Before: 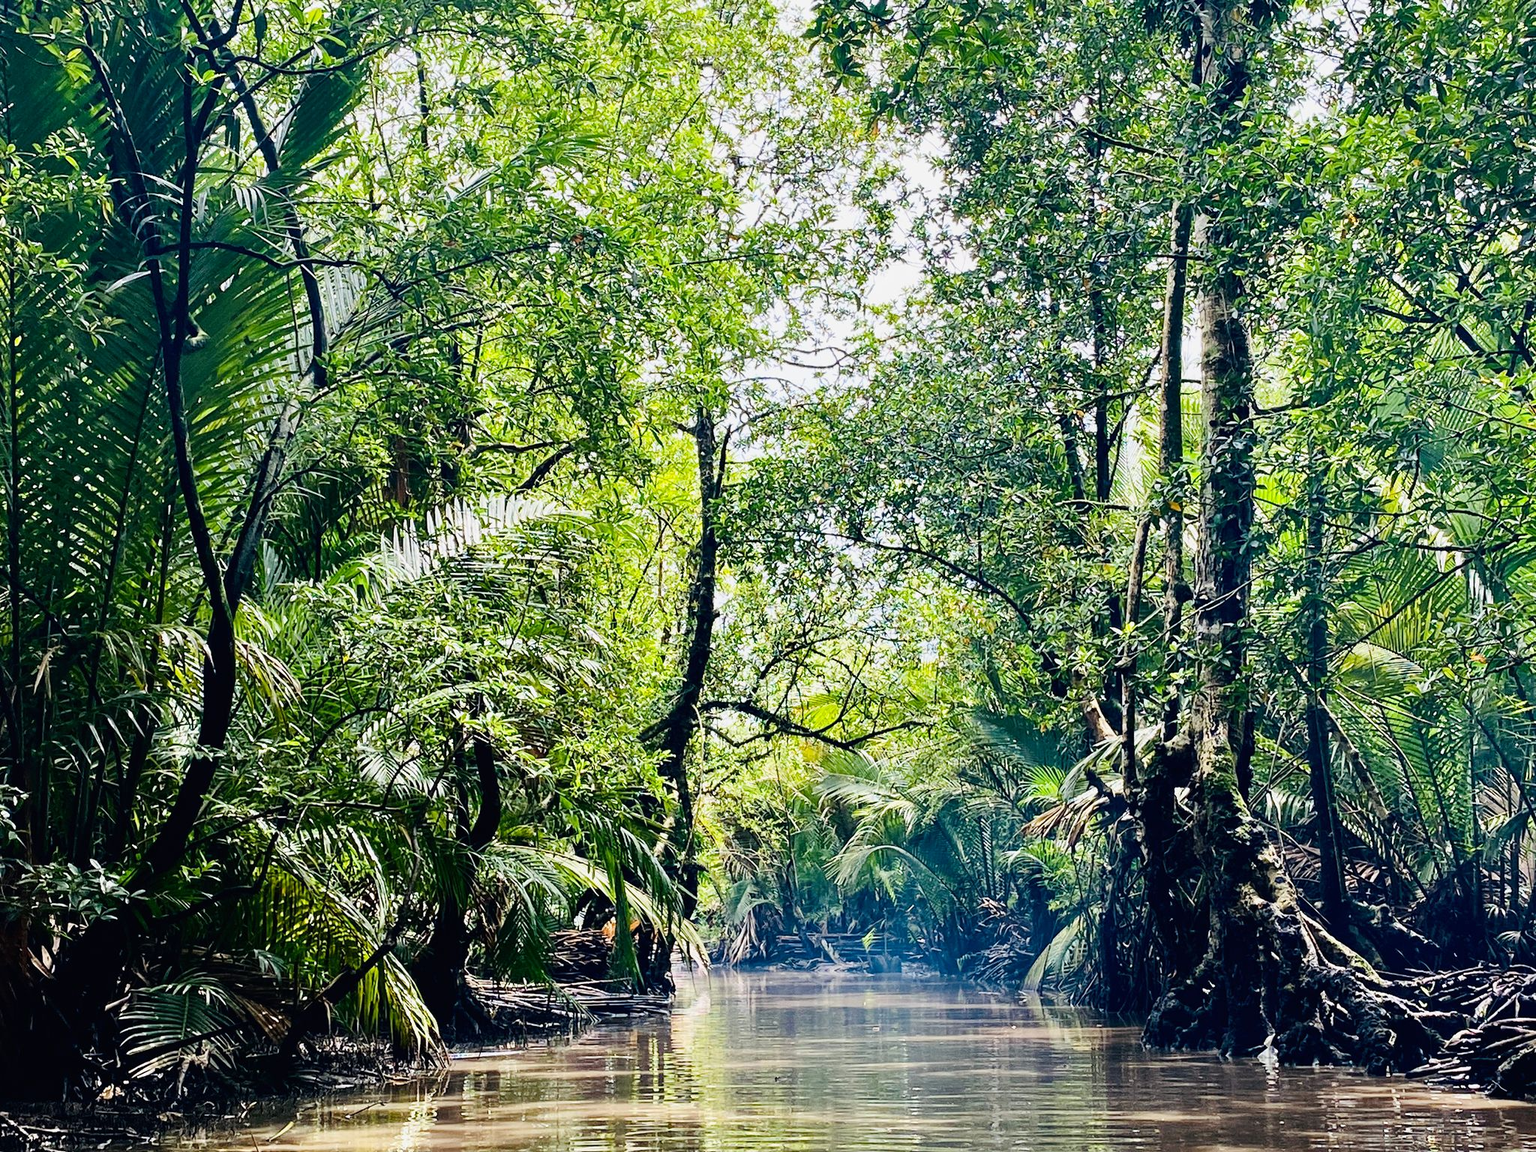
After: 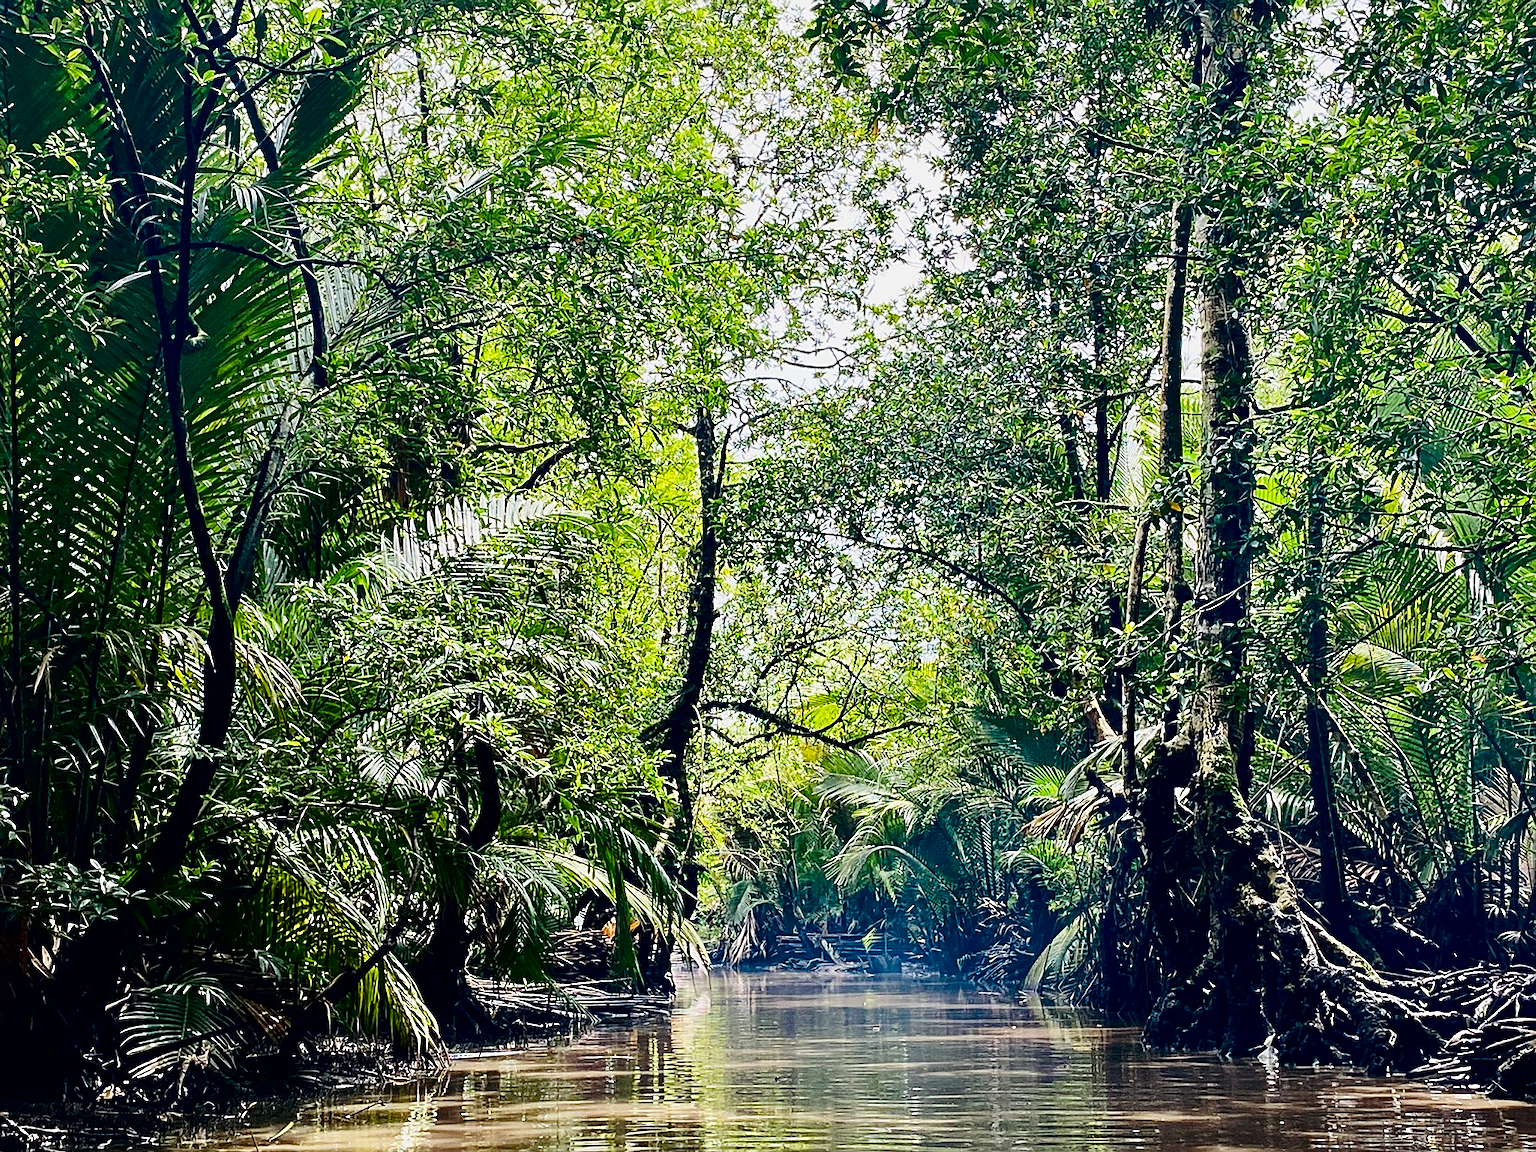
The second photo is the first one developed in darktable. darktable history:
contrast brightness saturation: contrast 0.07, brightness -0.14, saturation 0.11
sharpen: on, module defaults
